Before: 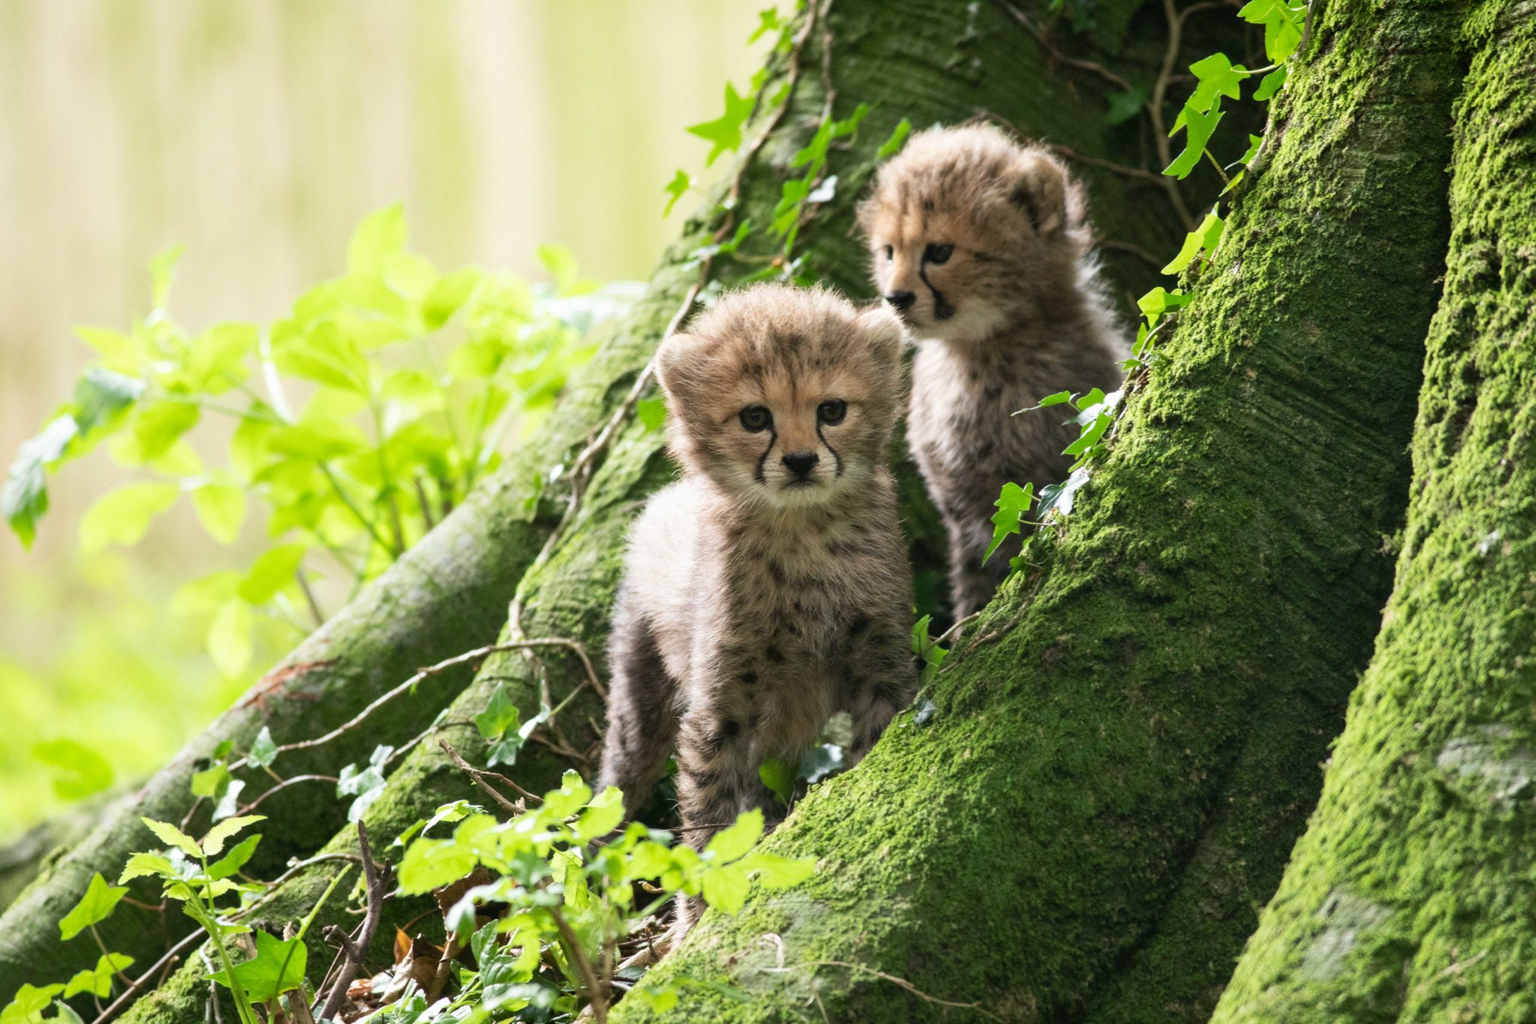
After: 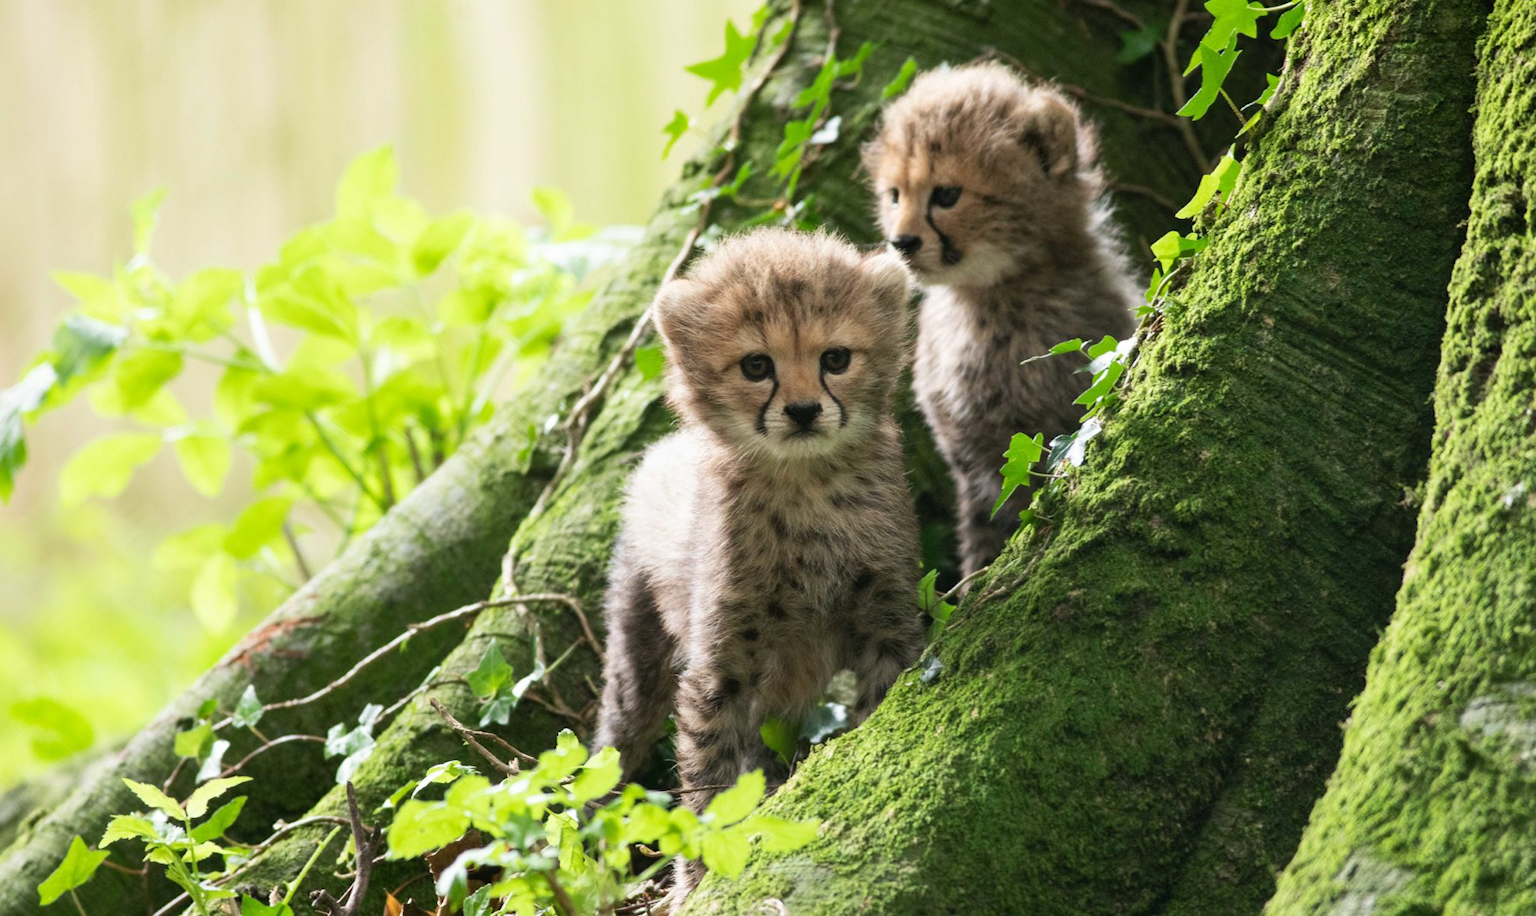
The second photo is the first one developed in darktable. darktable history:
crop: left 1.498%, top 6.201%, right 1.604%, bottom 7.005%
